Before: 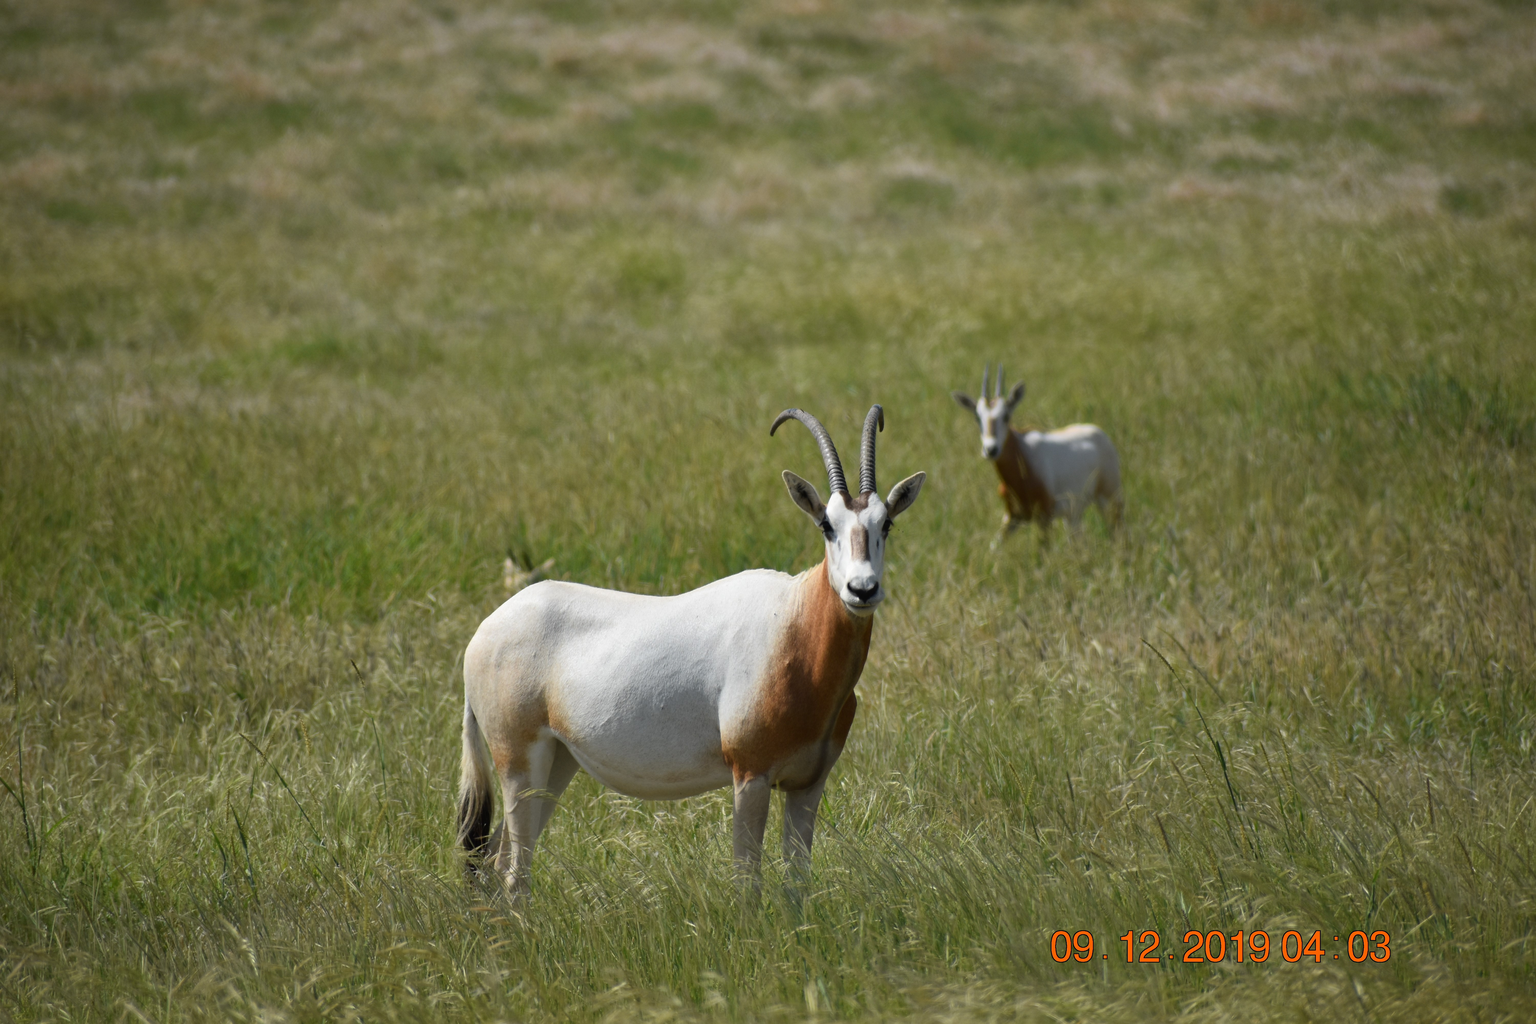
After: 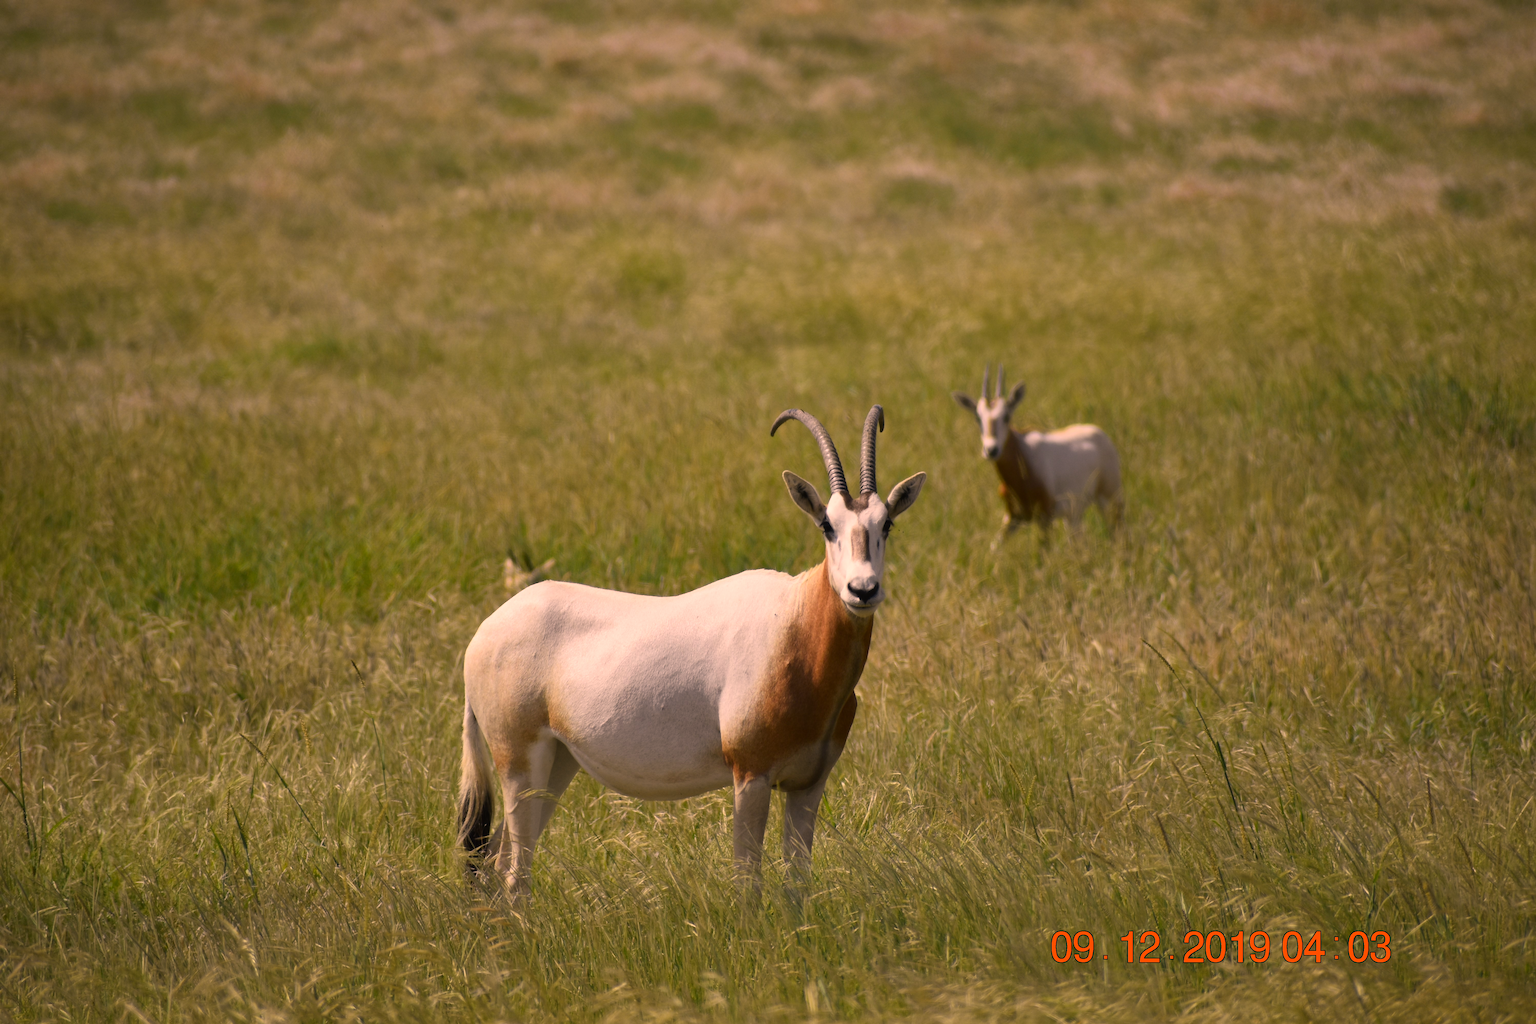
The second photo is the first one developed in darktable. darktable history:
color correction: highlights a* 20.68, highlights b* 19.55
